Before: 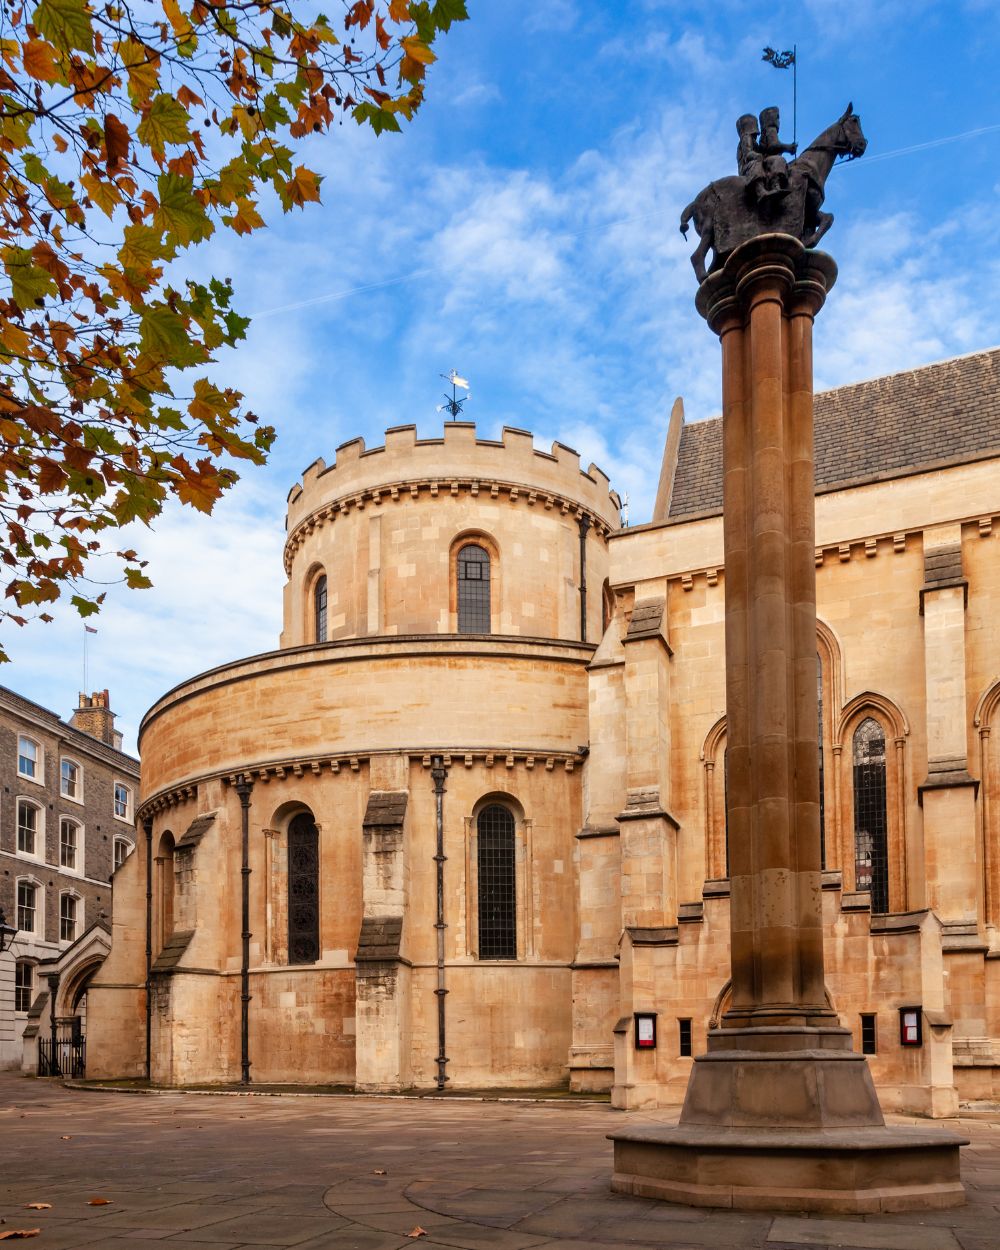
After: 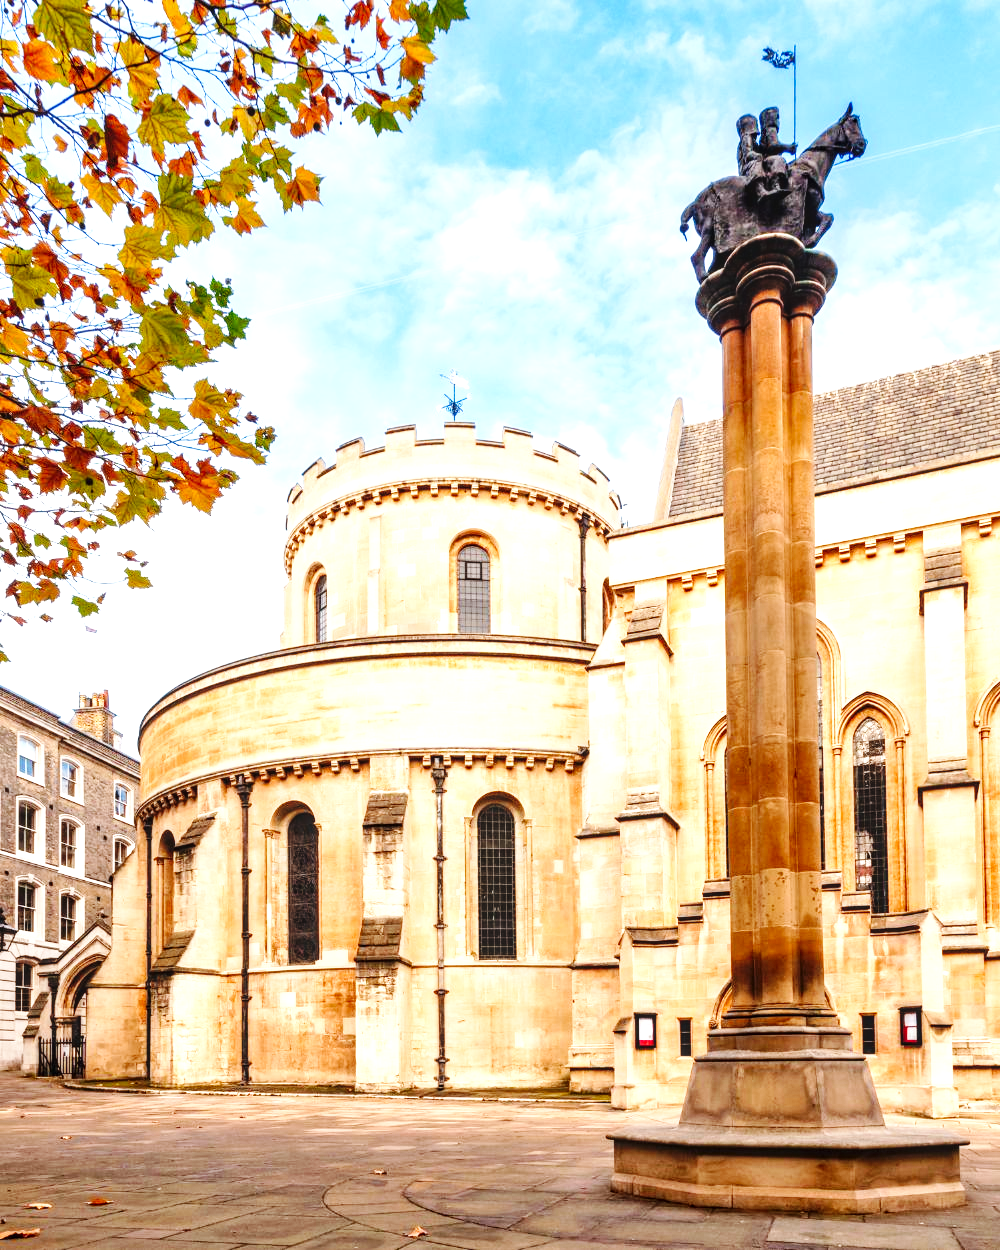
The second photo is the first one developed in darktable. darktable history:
exposure: black level correction 0, exposure 1.2 EV, compensate highlight preservation false
base curve: curves: ch0 [(0, 0) (0.036, 0.025) (0.121, 0.166) (0.206, 0.329) (0.605, 0.79) (1, 1)], preserve colors none
local contrast: on, module defaults
